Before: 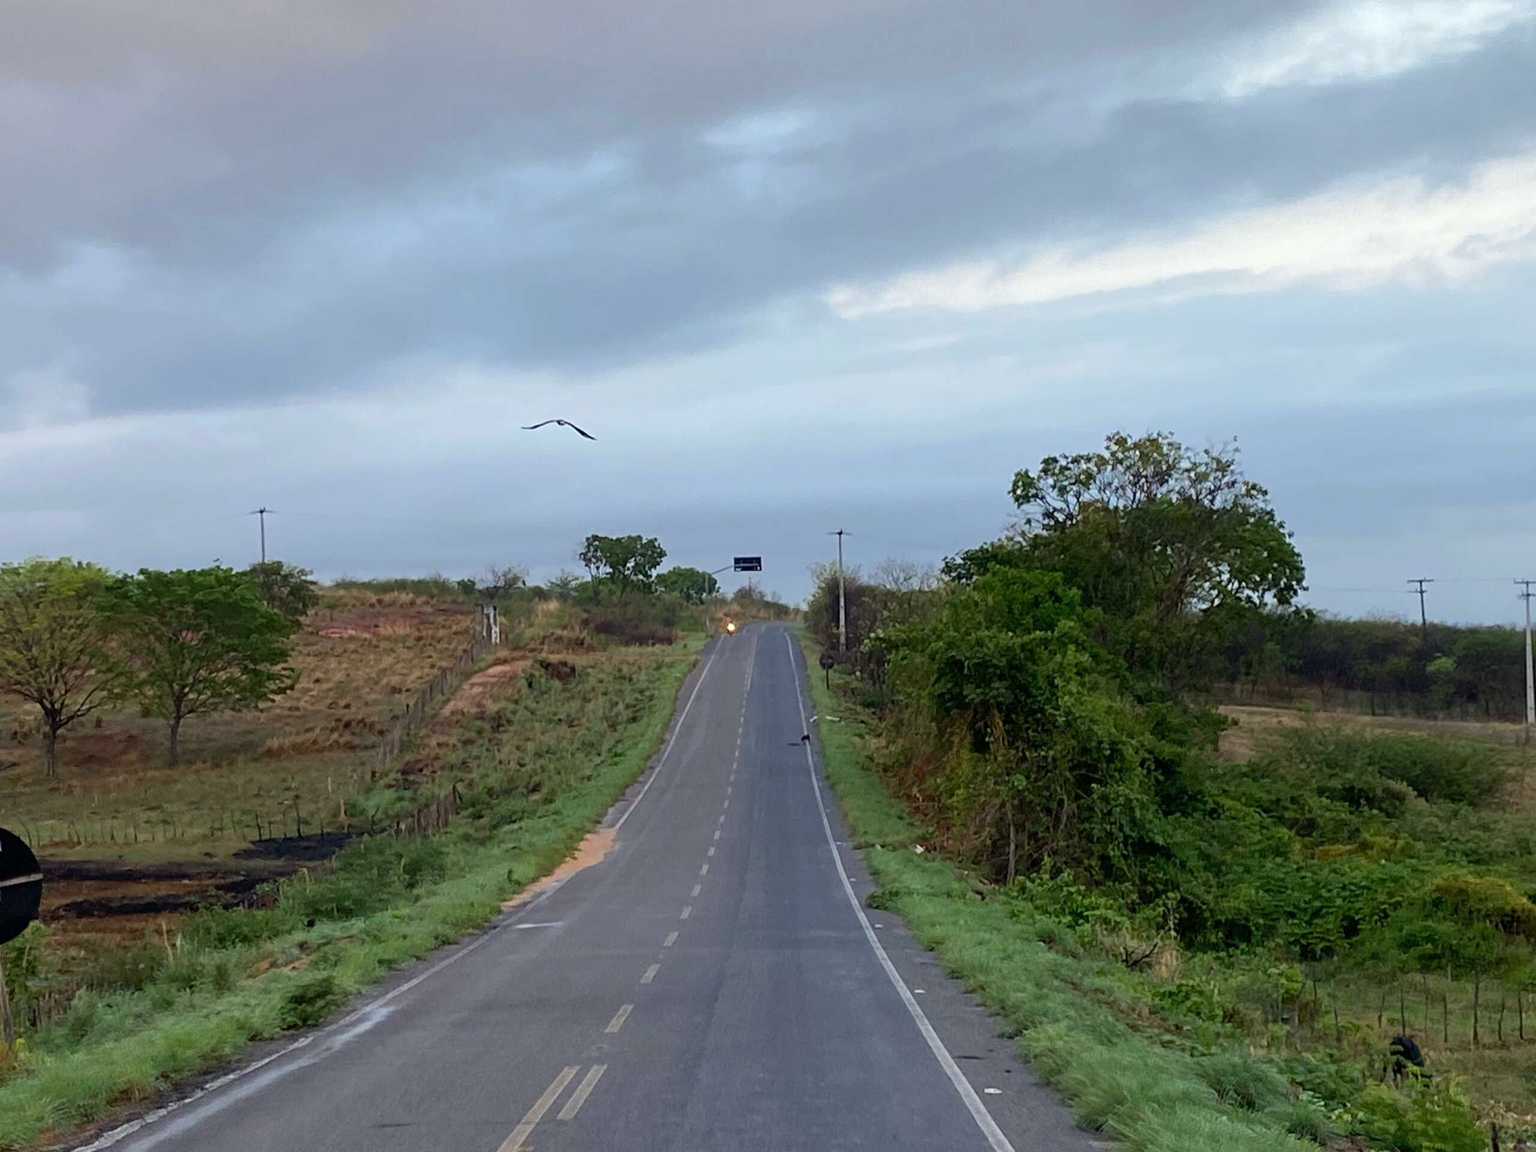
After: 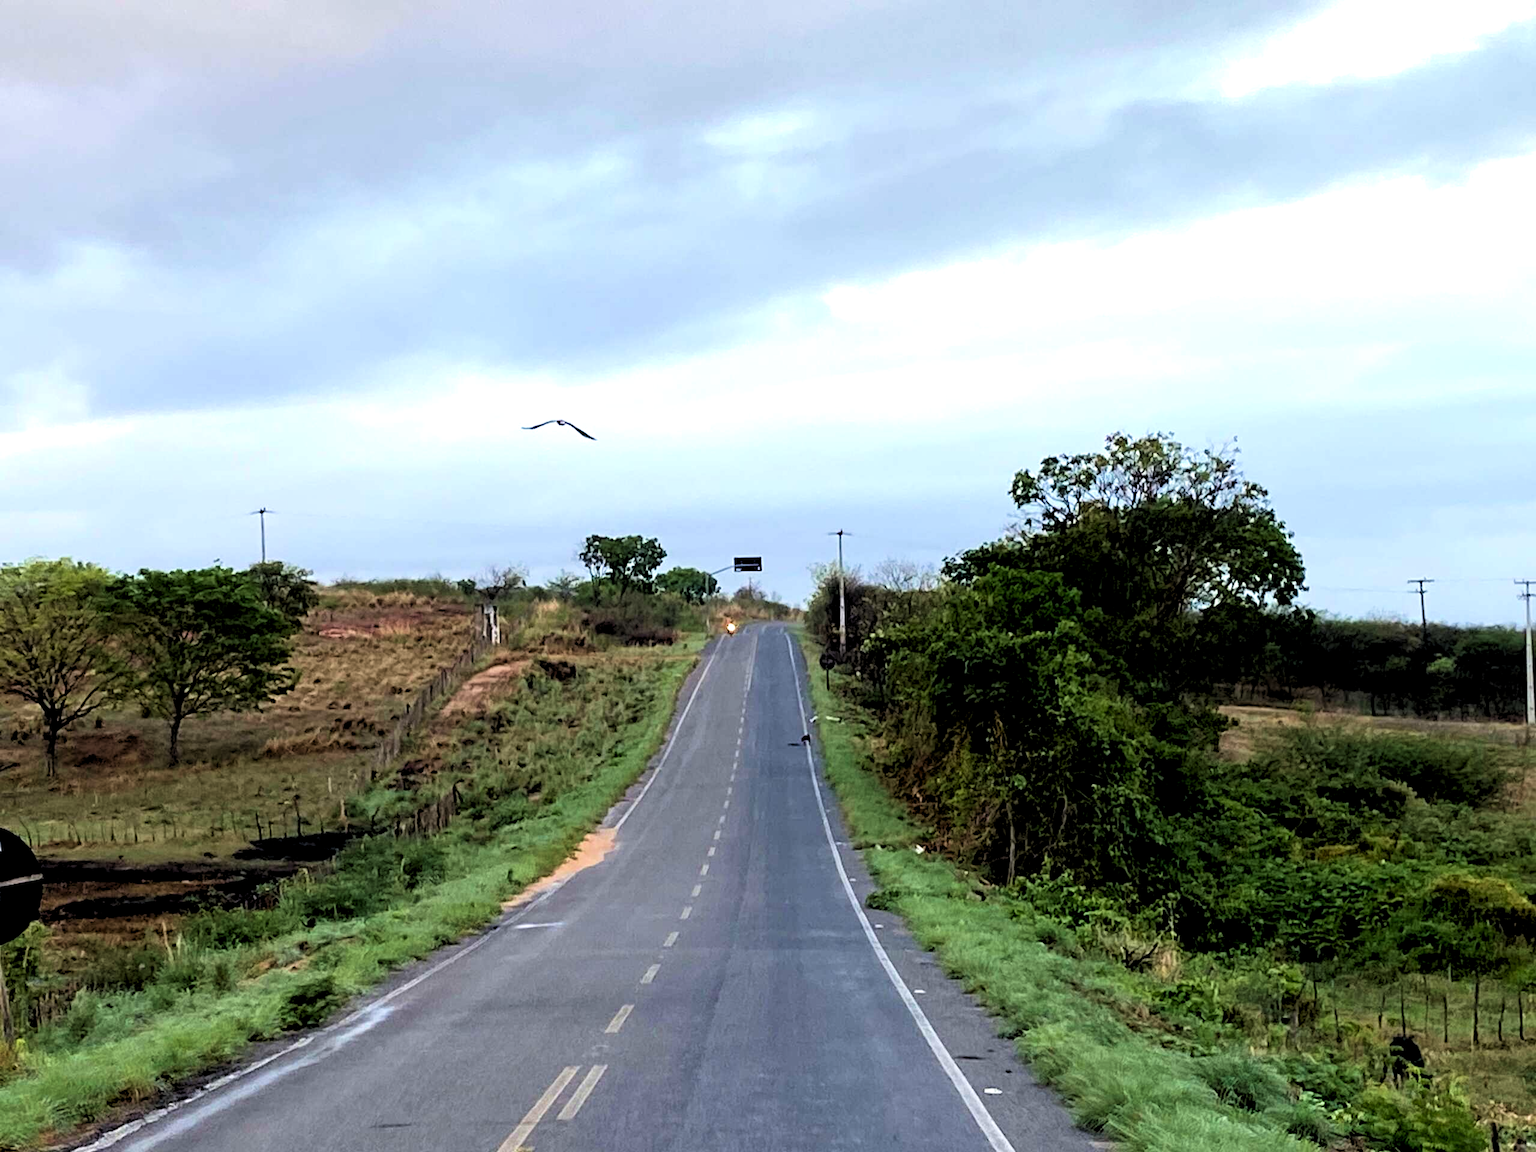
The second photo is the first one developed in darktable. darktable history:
velvia: on, module defaults
rgb levels: levels [[0.034, 0.472, 0.904], [0, 0.5, 1], [0, 0.5, 1]]
exposure: exposure 0.64 EV, compensate highlight preservation false
contrast brightness saturation: contrast 0.14
white balance: emerald 1
